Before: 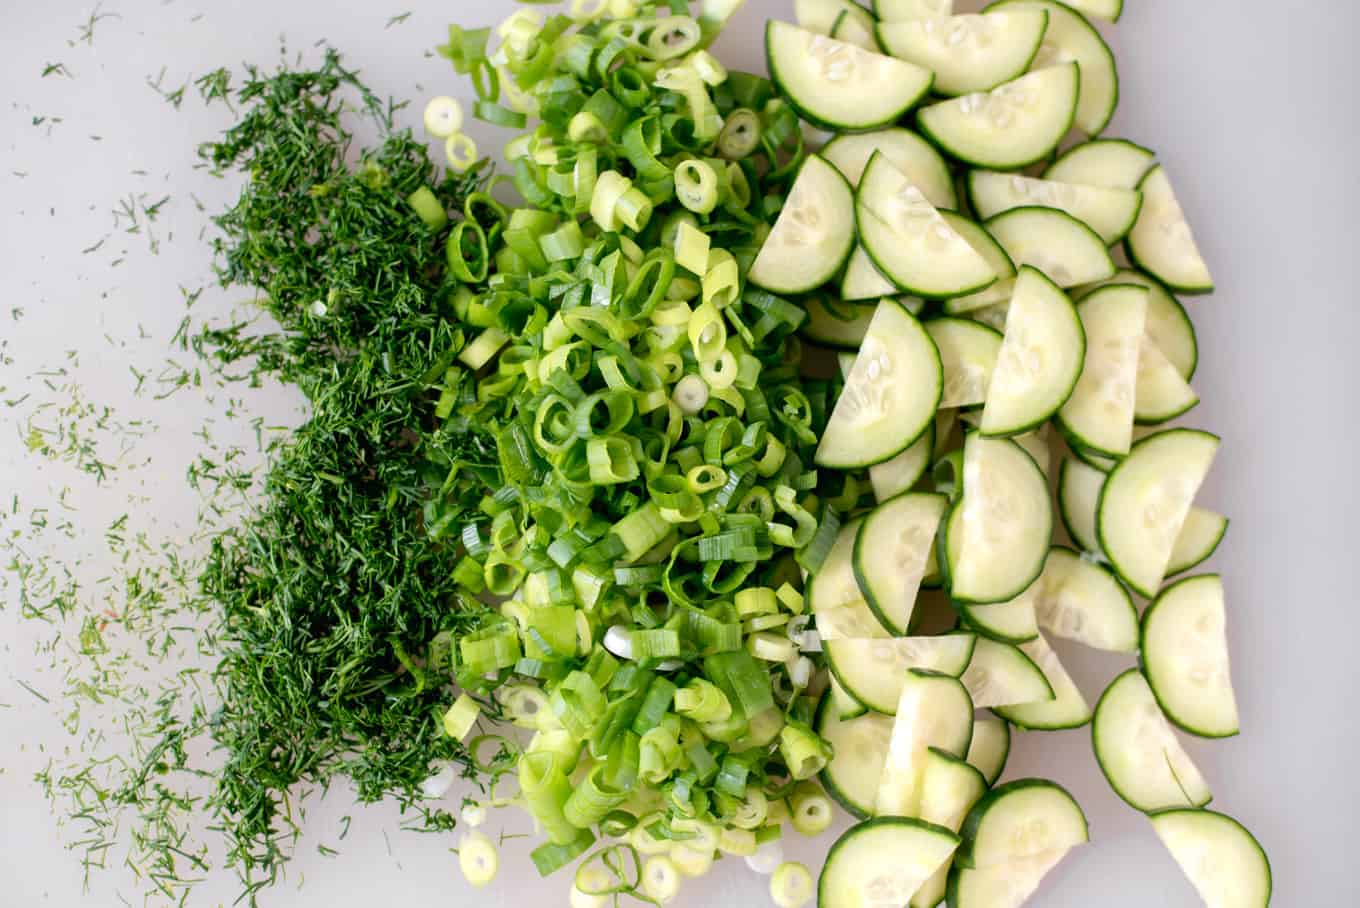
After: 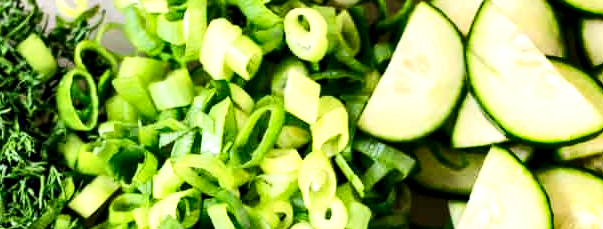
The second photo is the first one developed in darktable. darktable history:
crop: left 28.742%, top 16.846%, right 26.857%, bottom 57.849%
contrast brightness saturation: saturation -0.045
local contrast: highlights 89%, shadows 81%
shadows and highlights: radius 109.26, shadows 40.61, highlights -72.37, low approximation 0.01, soften with gaussian
base curve: curves: ch0 [(0, 0.003) (0.001, 0.002) (0.006, 0.004) (0.02, 0.022) (0.048, 0.086) (0.094, 0.234) (0.162, 0.431) (0.258, 0.629) (0.385, 0.8) (0.548, 0.918) (0.751, 0.988) (1, 1)]
tone equalizer: edges refinement/feathering 500, mask exposure compensation -1.57 EV, preserve details no
